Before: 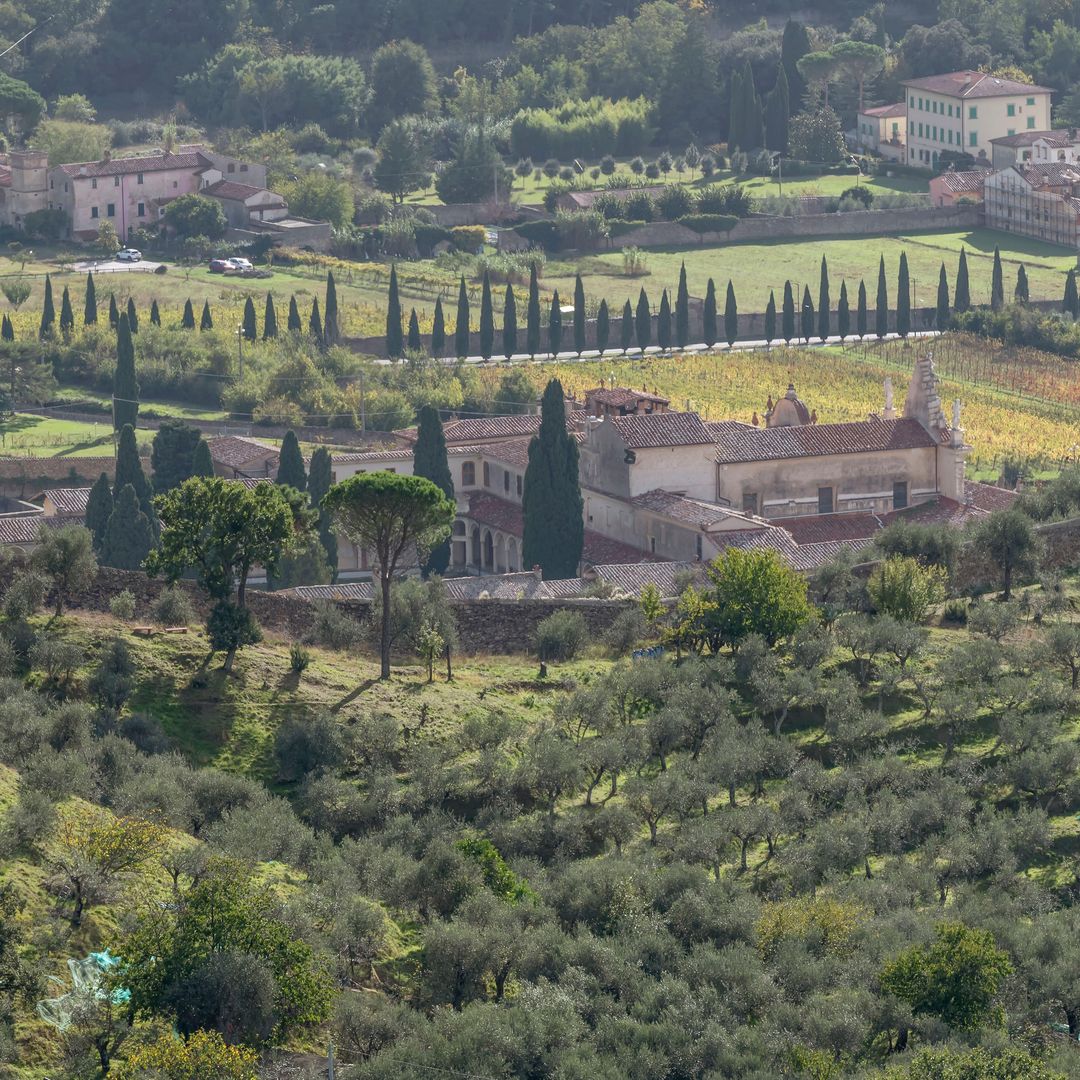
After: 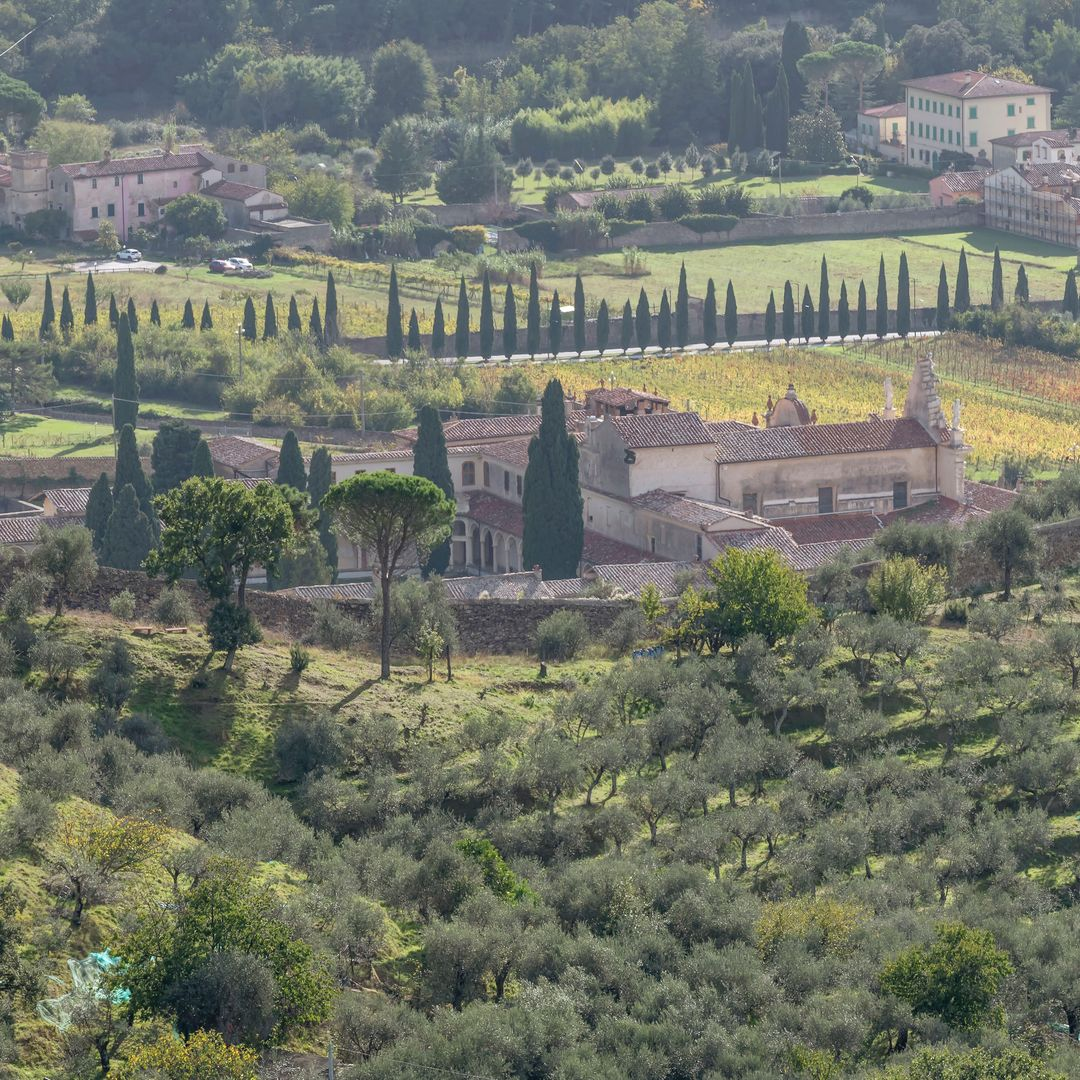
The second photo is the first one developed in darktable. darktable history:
contrast brightness saturation: contrast 0.051, brightness 0.066, saturation 0.006
